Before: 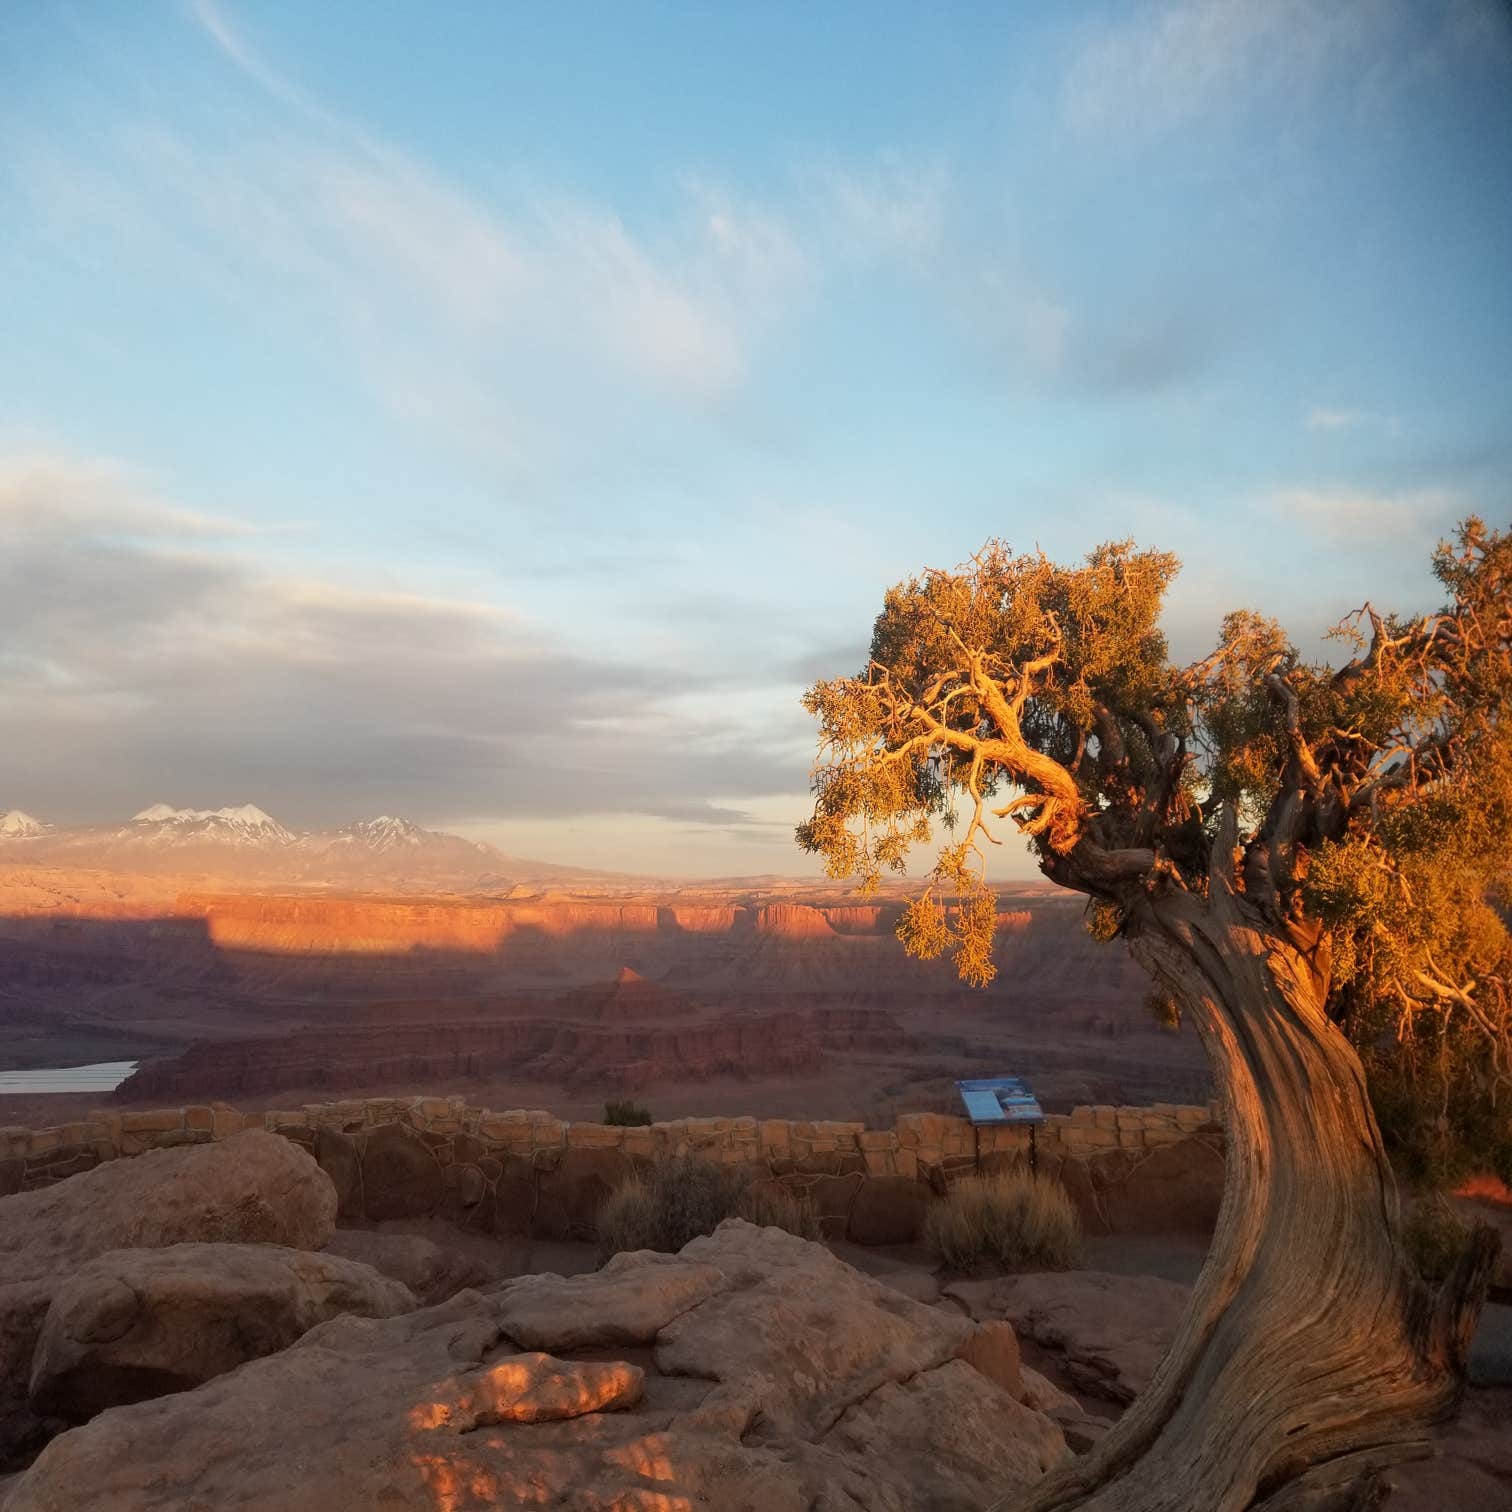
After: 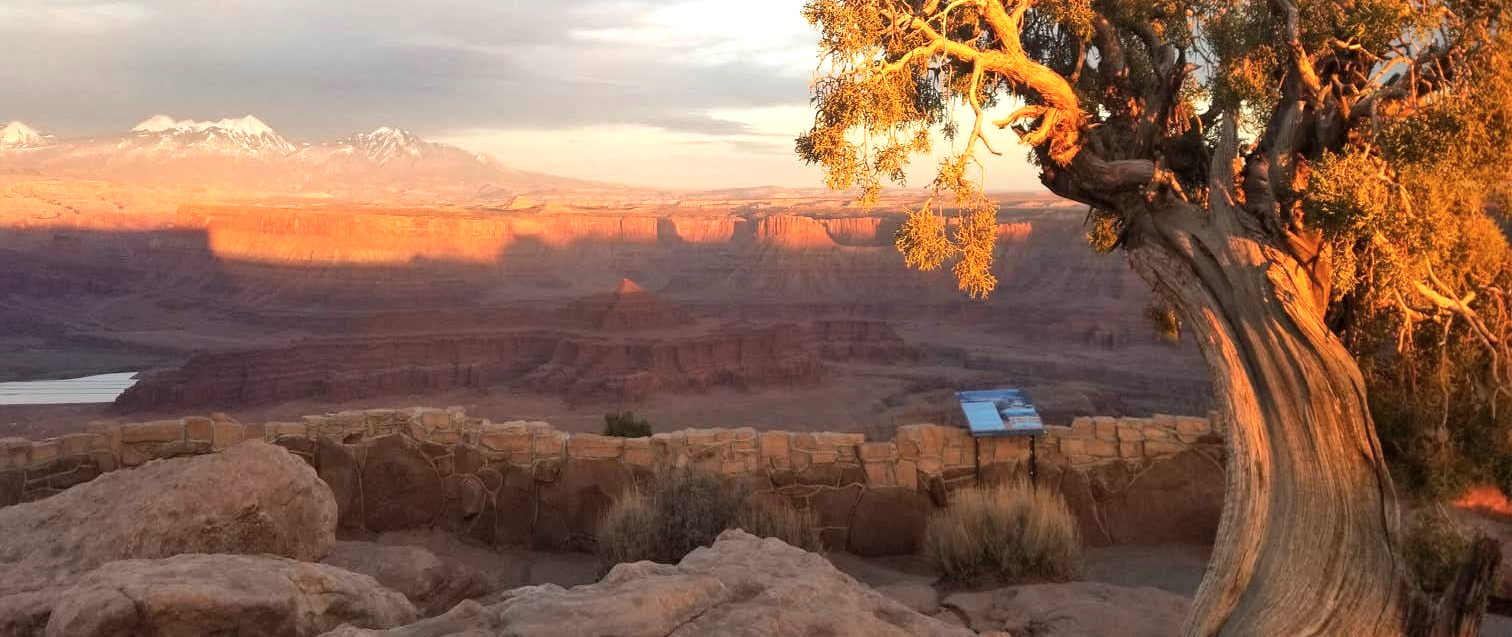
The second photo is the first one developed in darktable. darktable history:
color balance rgb: shadows lift › luminance -19.897%, shadows fall-off 102.991%, perceptual saturation grading › global saturation 0.554%, mask middle-gray fulcrum 23.216%
shadows and highlights: shadows 51.75, highlights -28.28, soften with gaussian
crop: top 45.623%, bottom 12.187%
exposure: exposure 0.696 EV, compensate highlight preservation false
